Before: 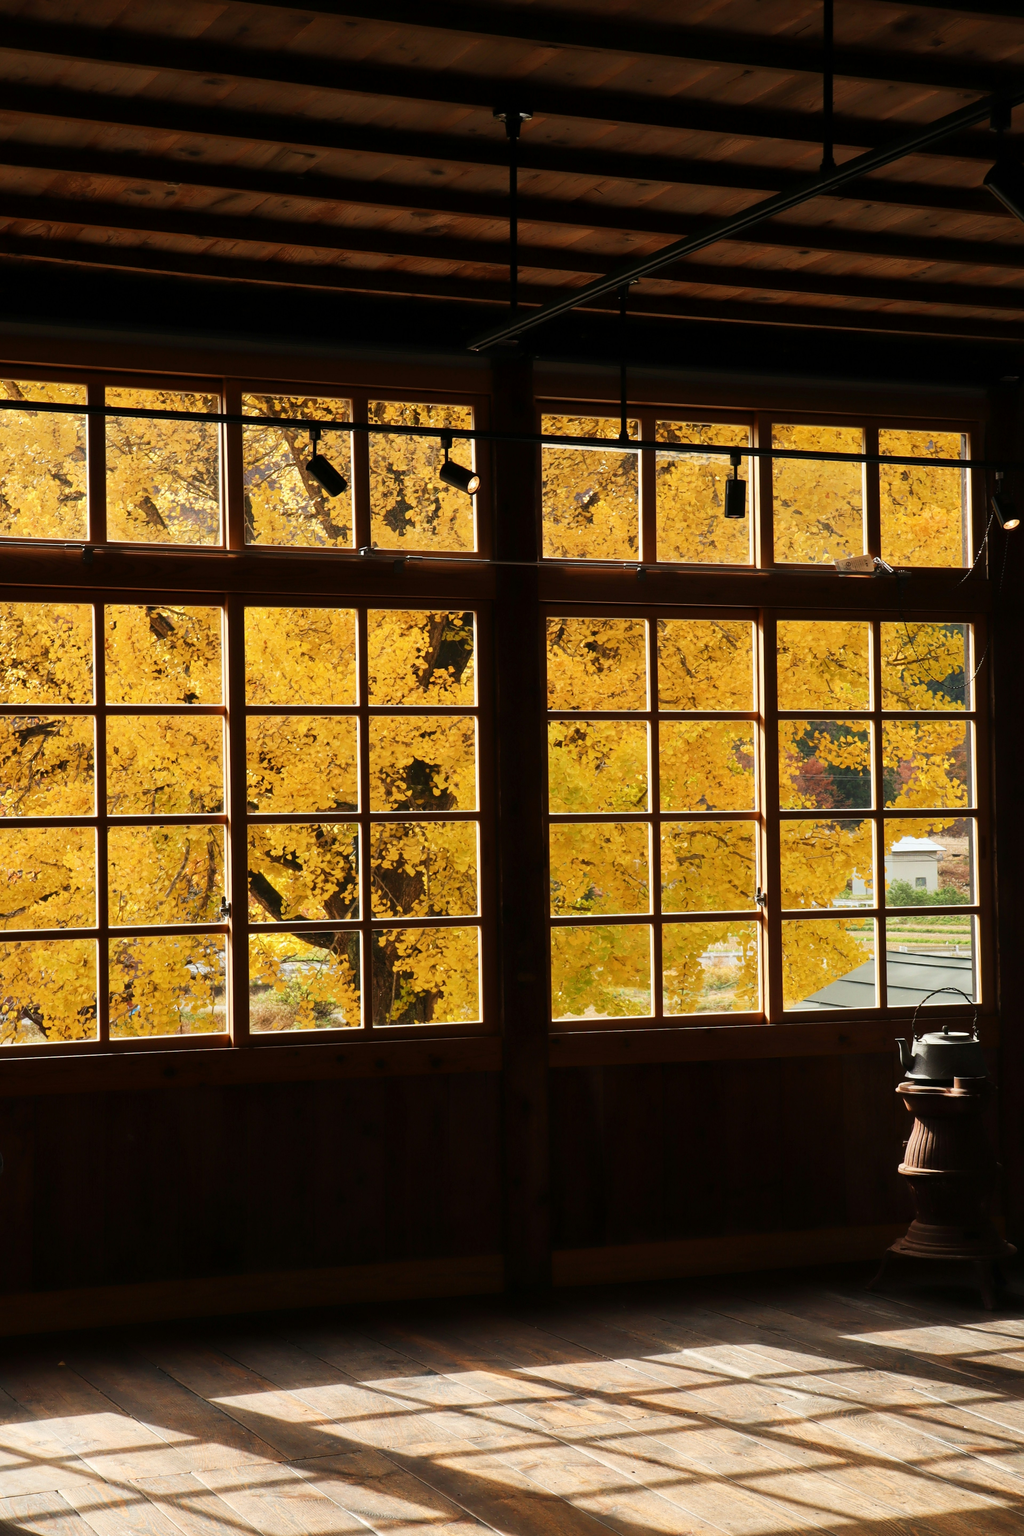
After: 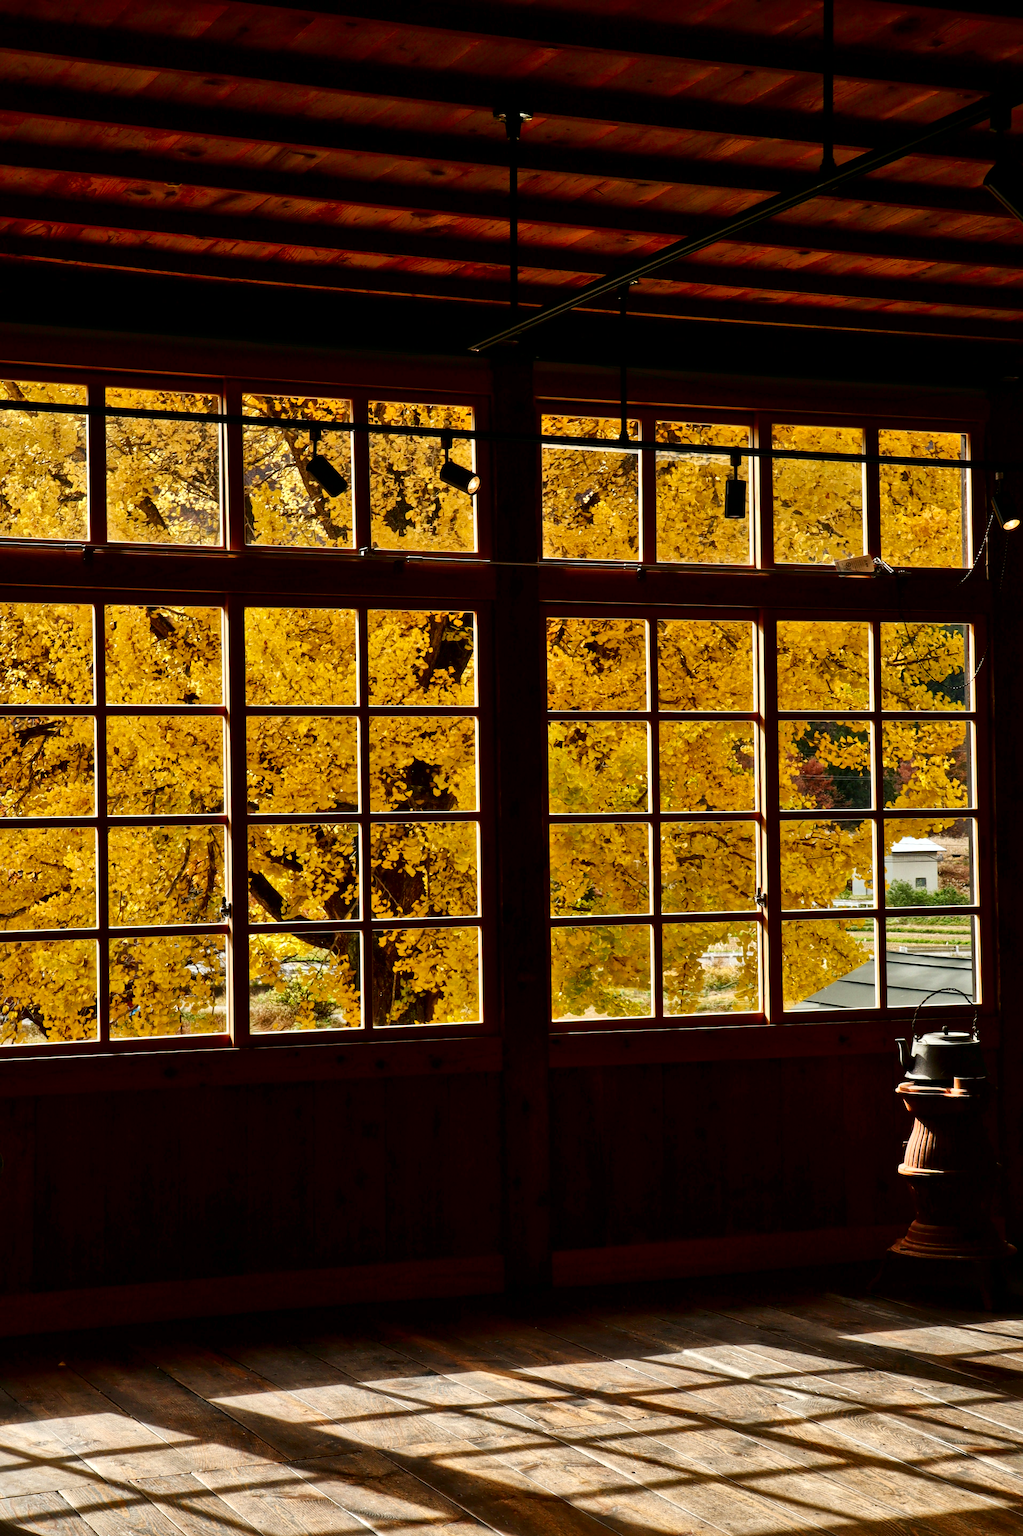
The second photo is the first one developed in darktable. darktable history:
shadows and highlights: radius 100.41, shadows 50.55, highlights -64.36, highlights color adjustment 49.82%, soften with gaussian
local contrast: mode bilateral grid, contrast 20, coarseness 50, detail 171%, midtone range 0.2
contrast brightness saturation: contrast 0.1, brightness -0.26, saturation 0.14
